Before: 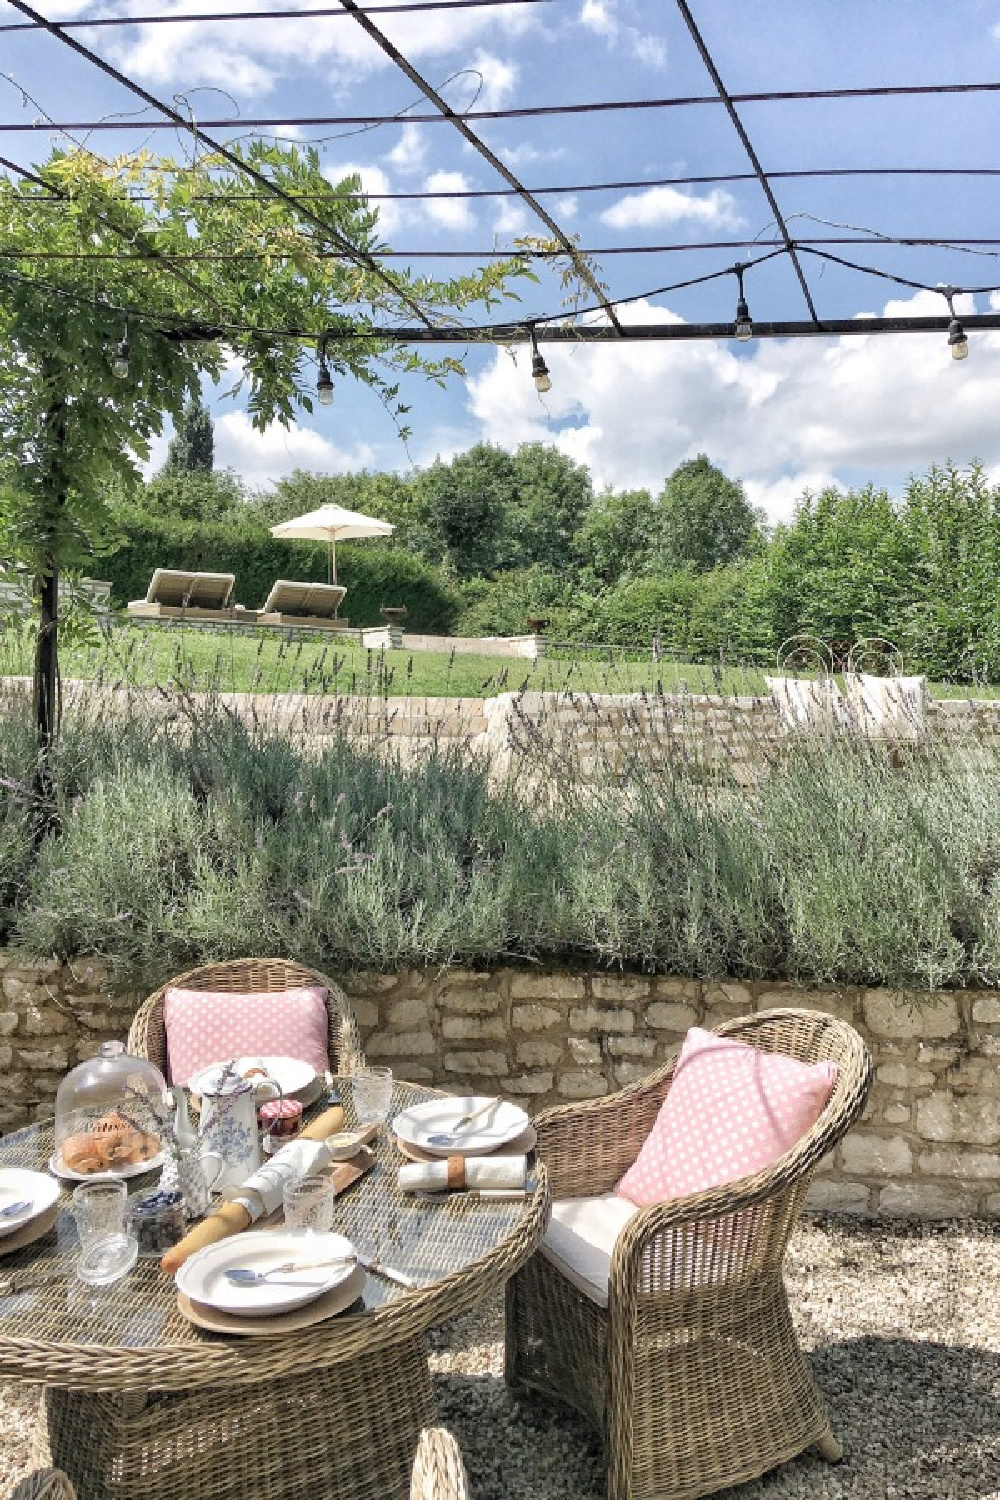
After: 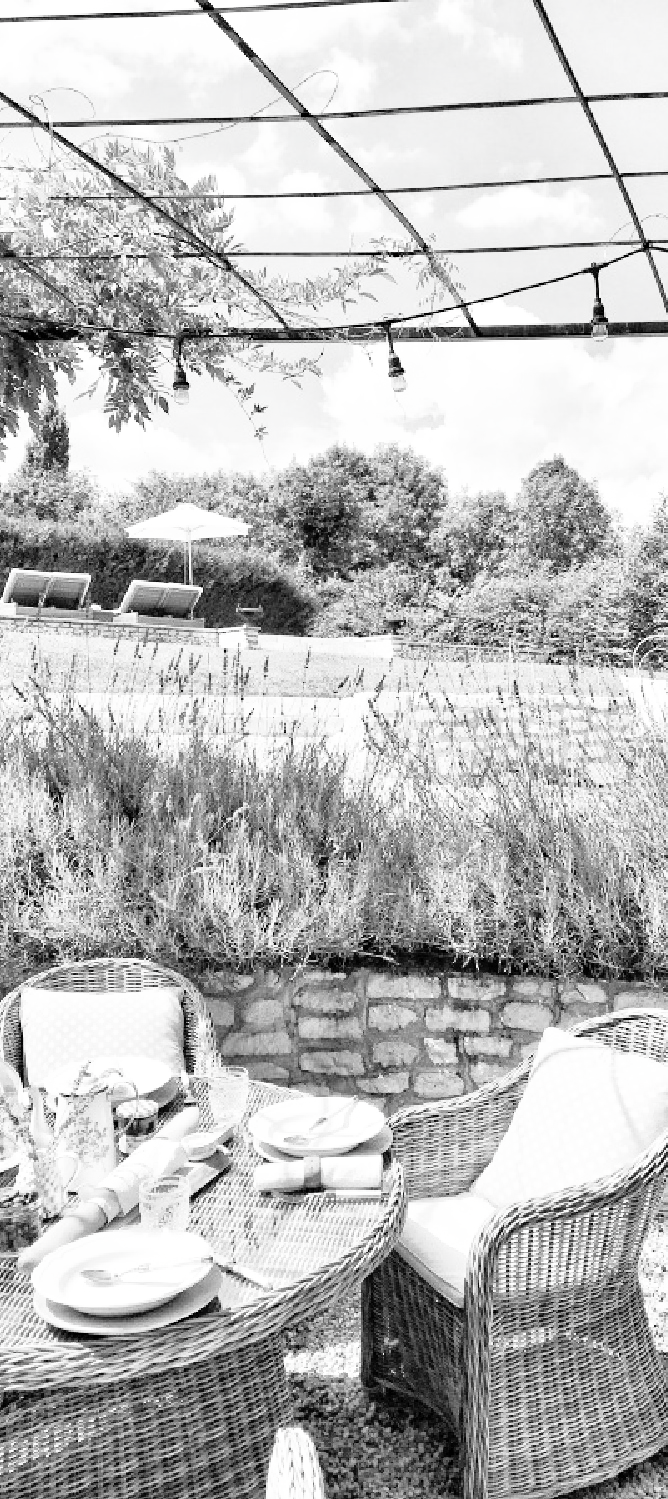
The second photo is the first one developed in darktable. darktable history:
crop and rotate: left 14.487%, right 18.683%
sharpen: radius 5.288, amount 0.311, threshold 26.851
exposure: black level correction 0.002, compensate highlight preservation false
contrast brightness saturation: saturation -0.997
color zones: mix 100.8%
base curve: curves: ch0 [(0, 0) (0.012, 0.01) (0.073, 0.168) (0.31, 0.711) (0.645, 0.957) (1, 1)]
